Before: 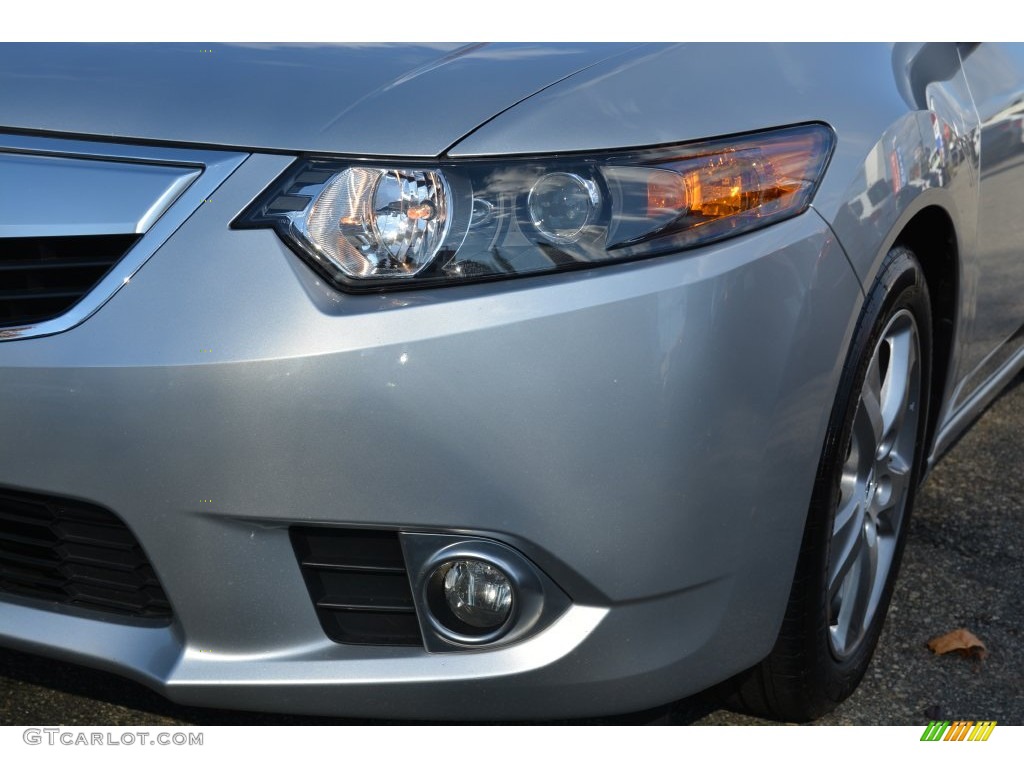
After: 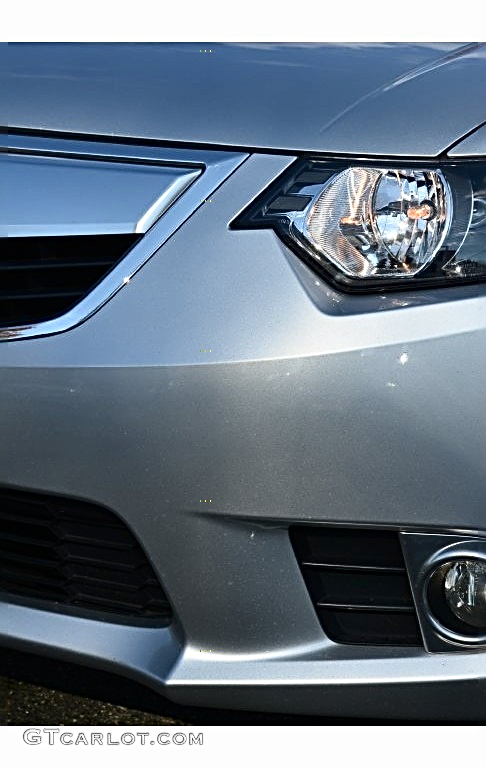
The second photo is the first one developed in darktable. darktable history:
exposure: exposure -0.046 EV, compensate highlight preservation false
contrast brightness saturation: contrast 0.219
sharpen: radius 2.843, amount 0.72
crop and rotate: left 0.04%, top 0%, right 52.489%
